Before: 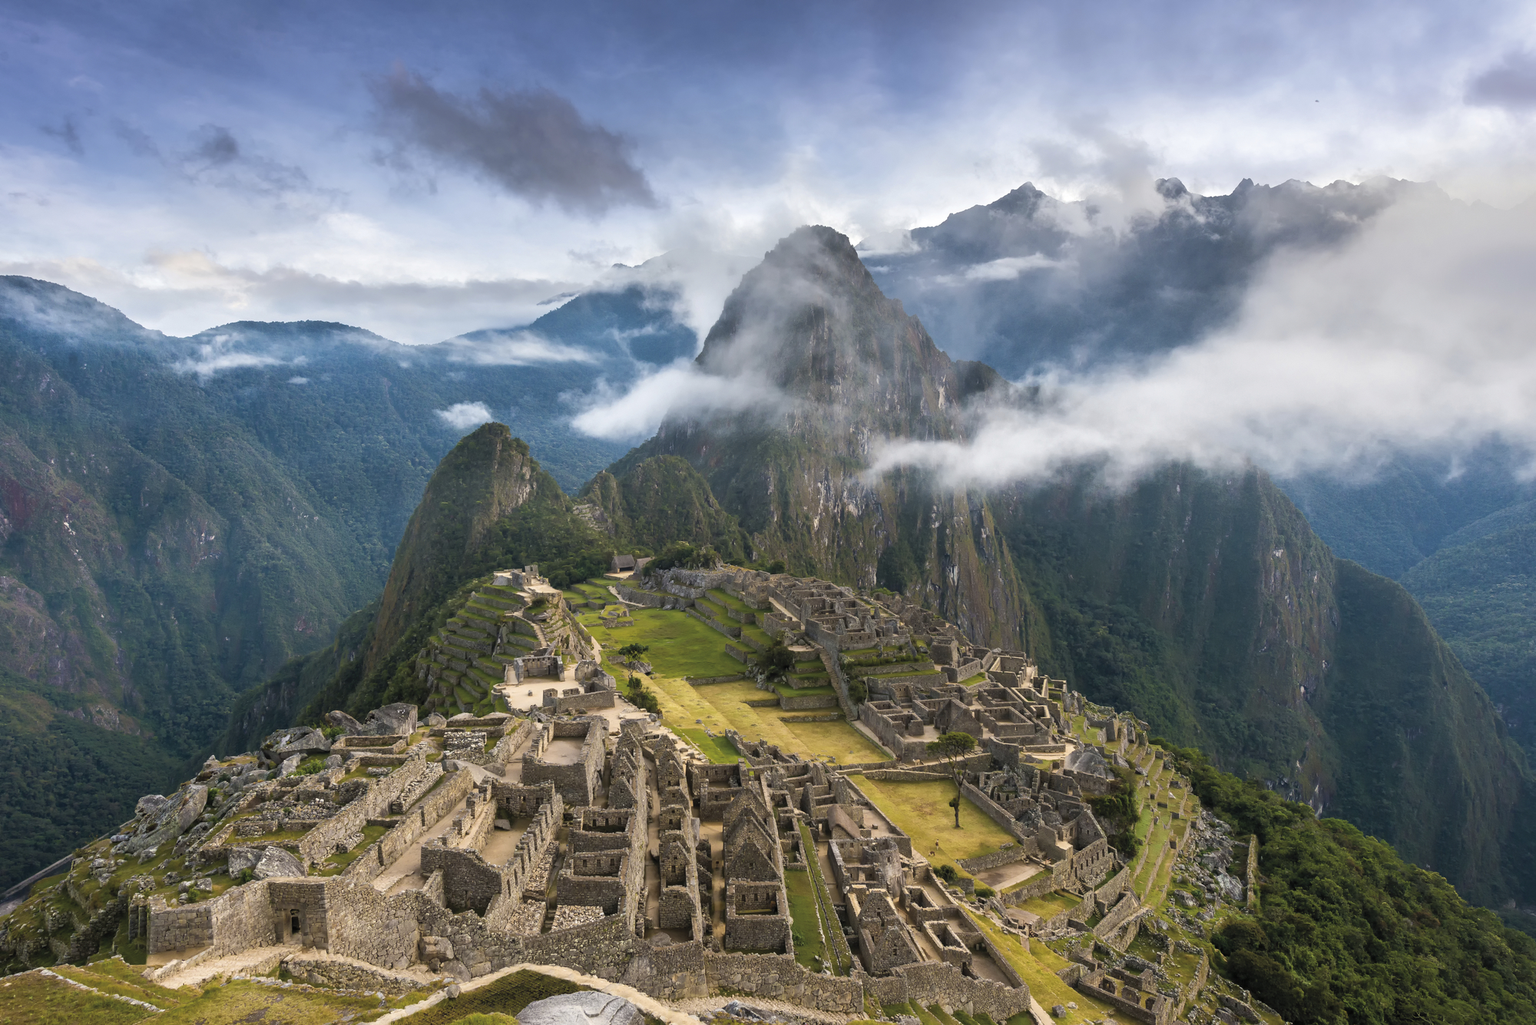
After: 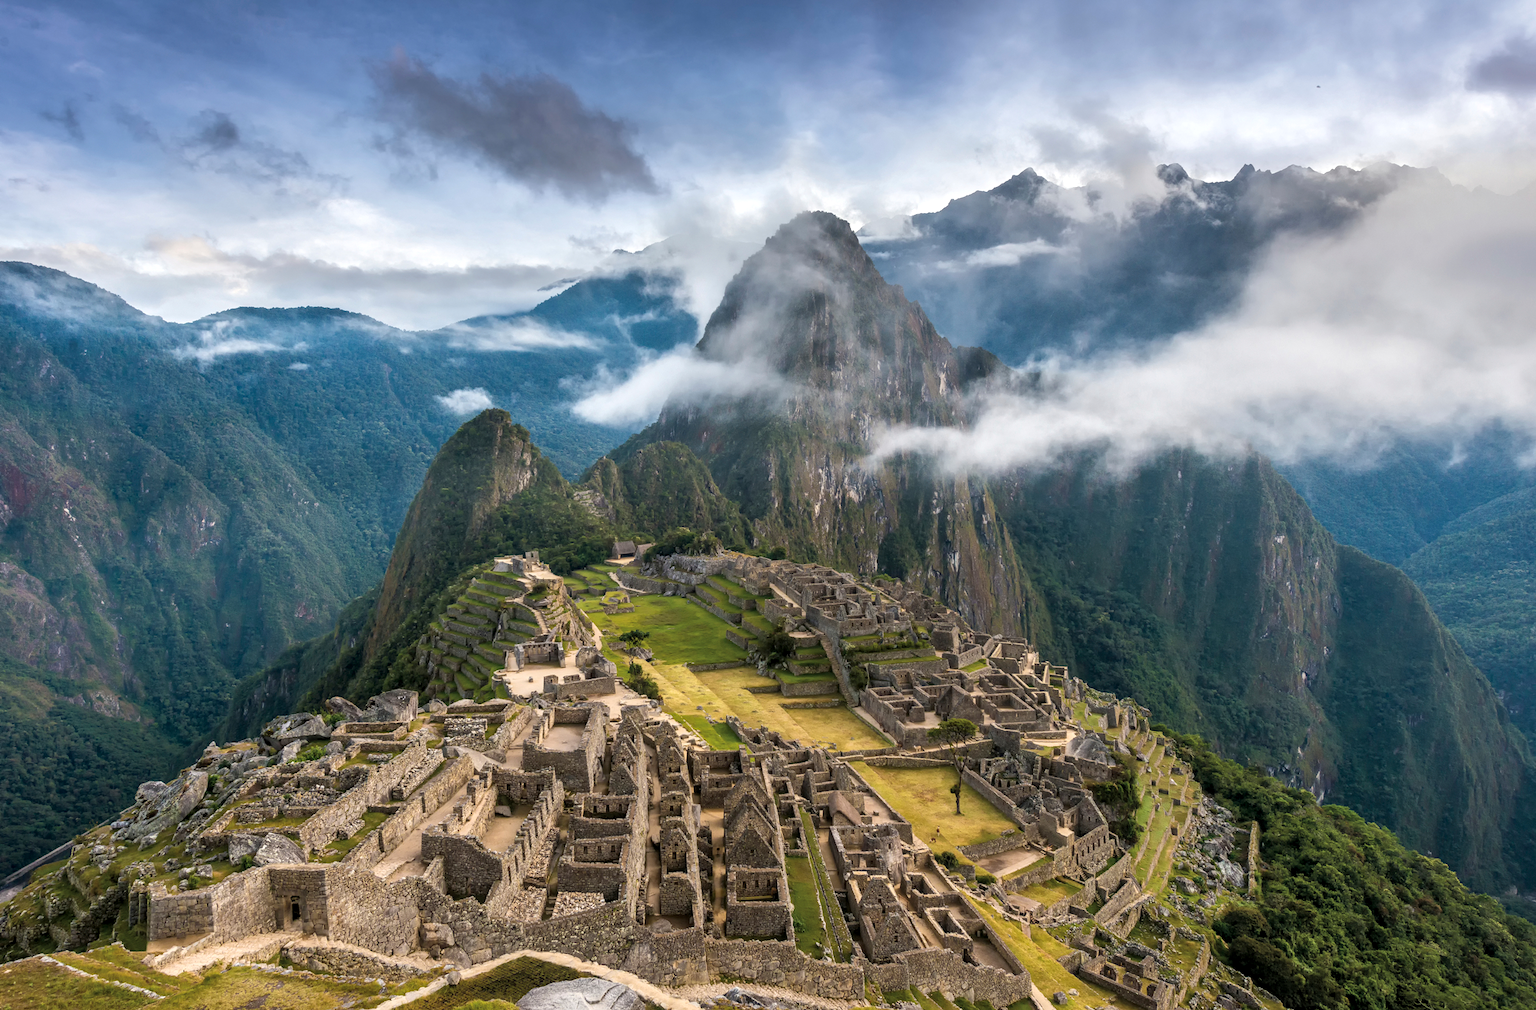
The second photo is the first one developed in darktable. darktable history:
local contrast: on, module defaults
shadows and highlights: shadows 37.64, highlights -26.67, soften with gaussian
crop: top 1.483%, right 0.073%
